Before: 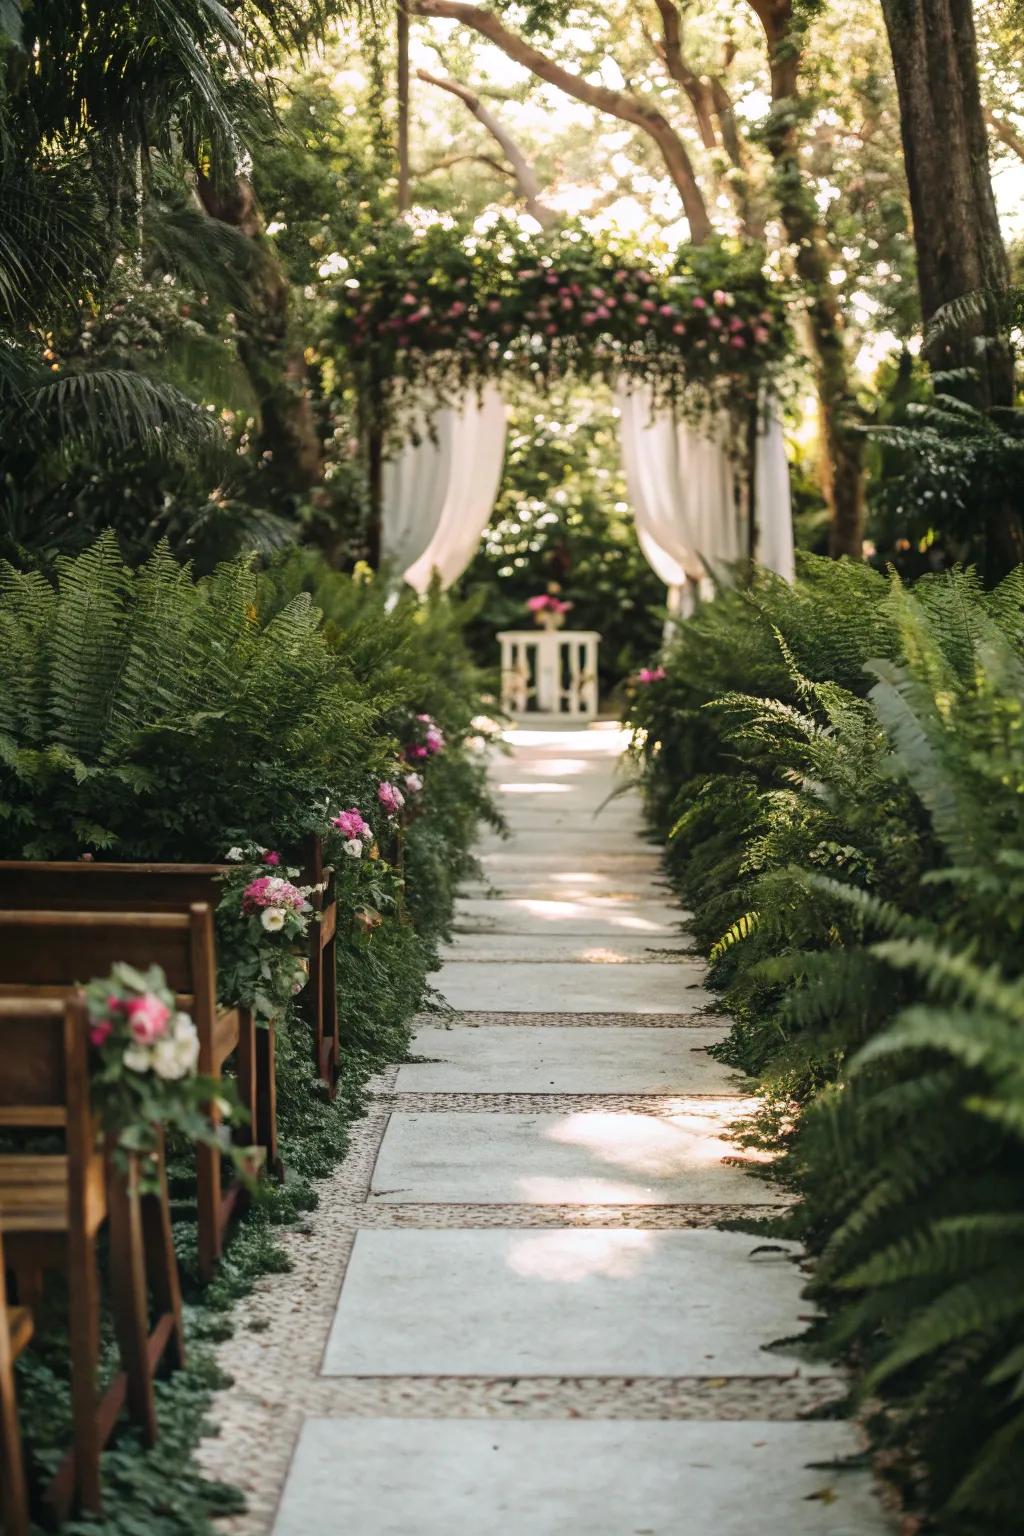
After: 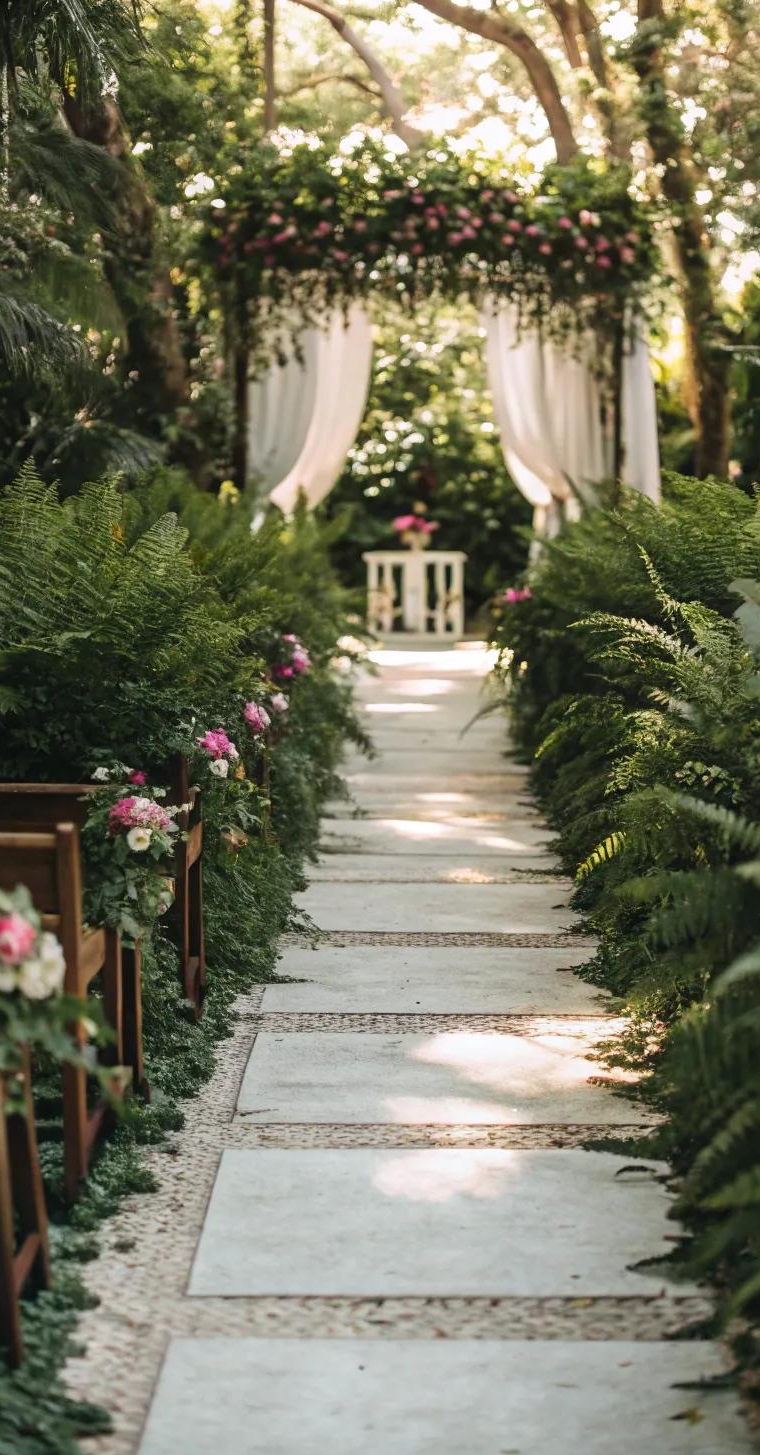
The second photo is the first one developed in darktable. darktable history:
crop and rotate: left 13.1%, top 5.271%, right 12.602%
